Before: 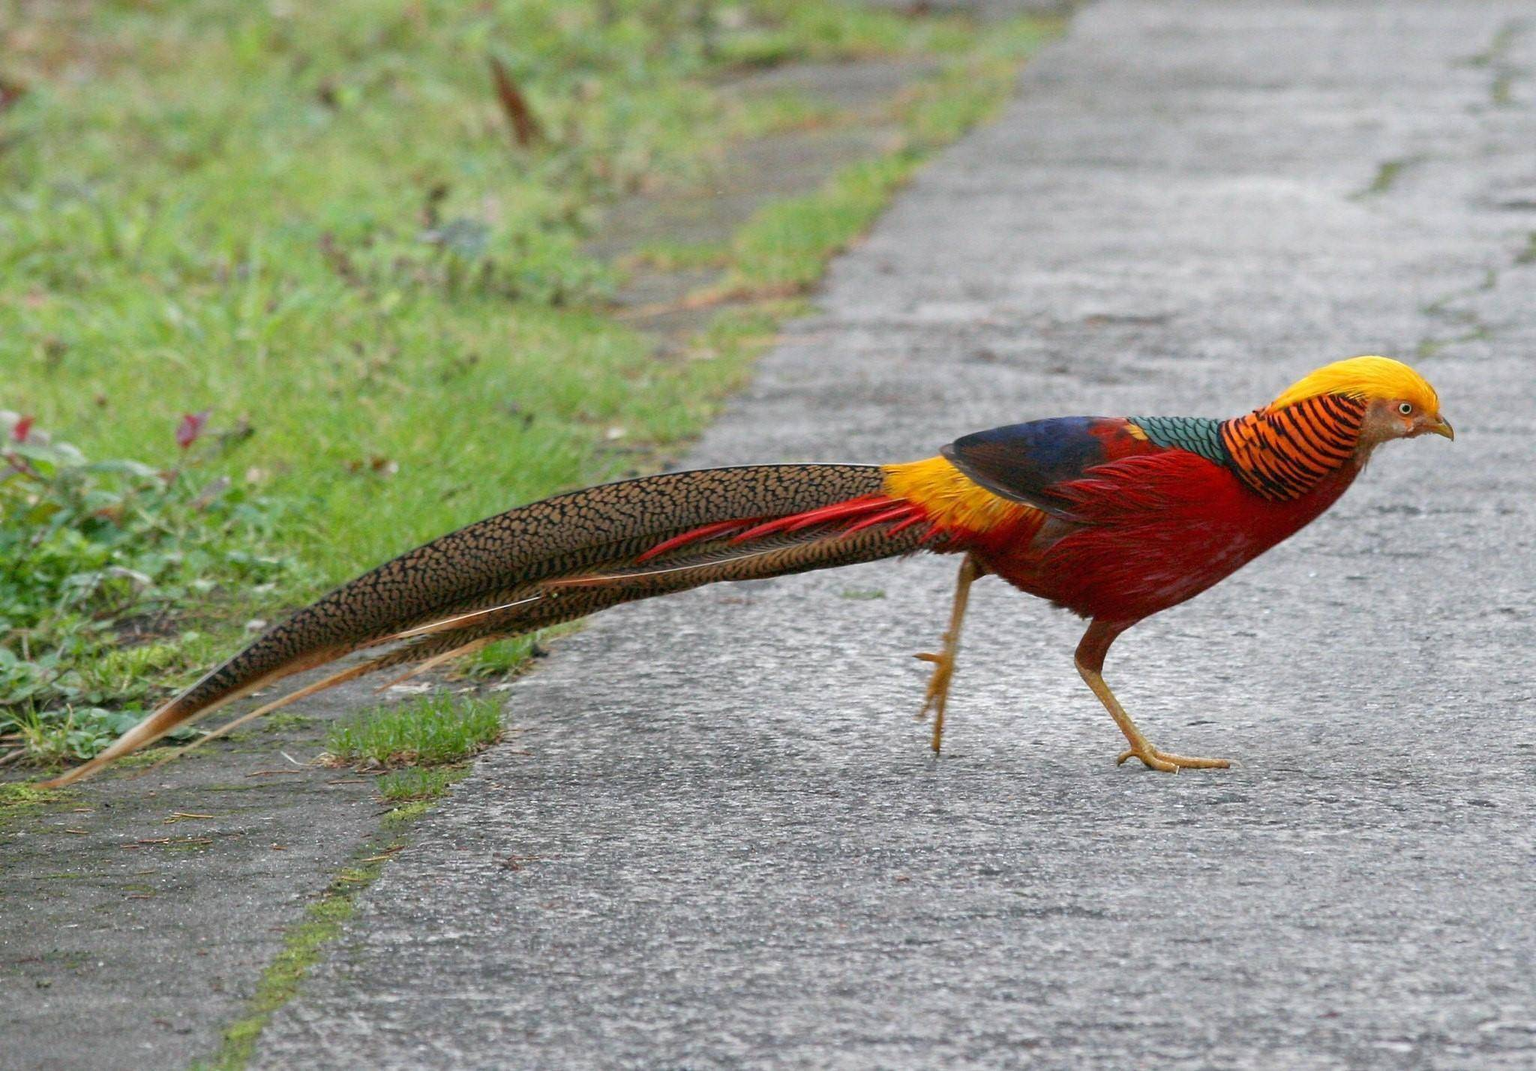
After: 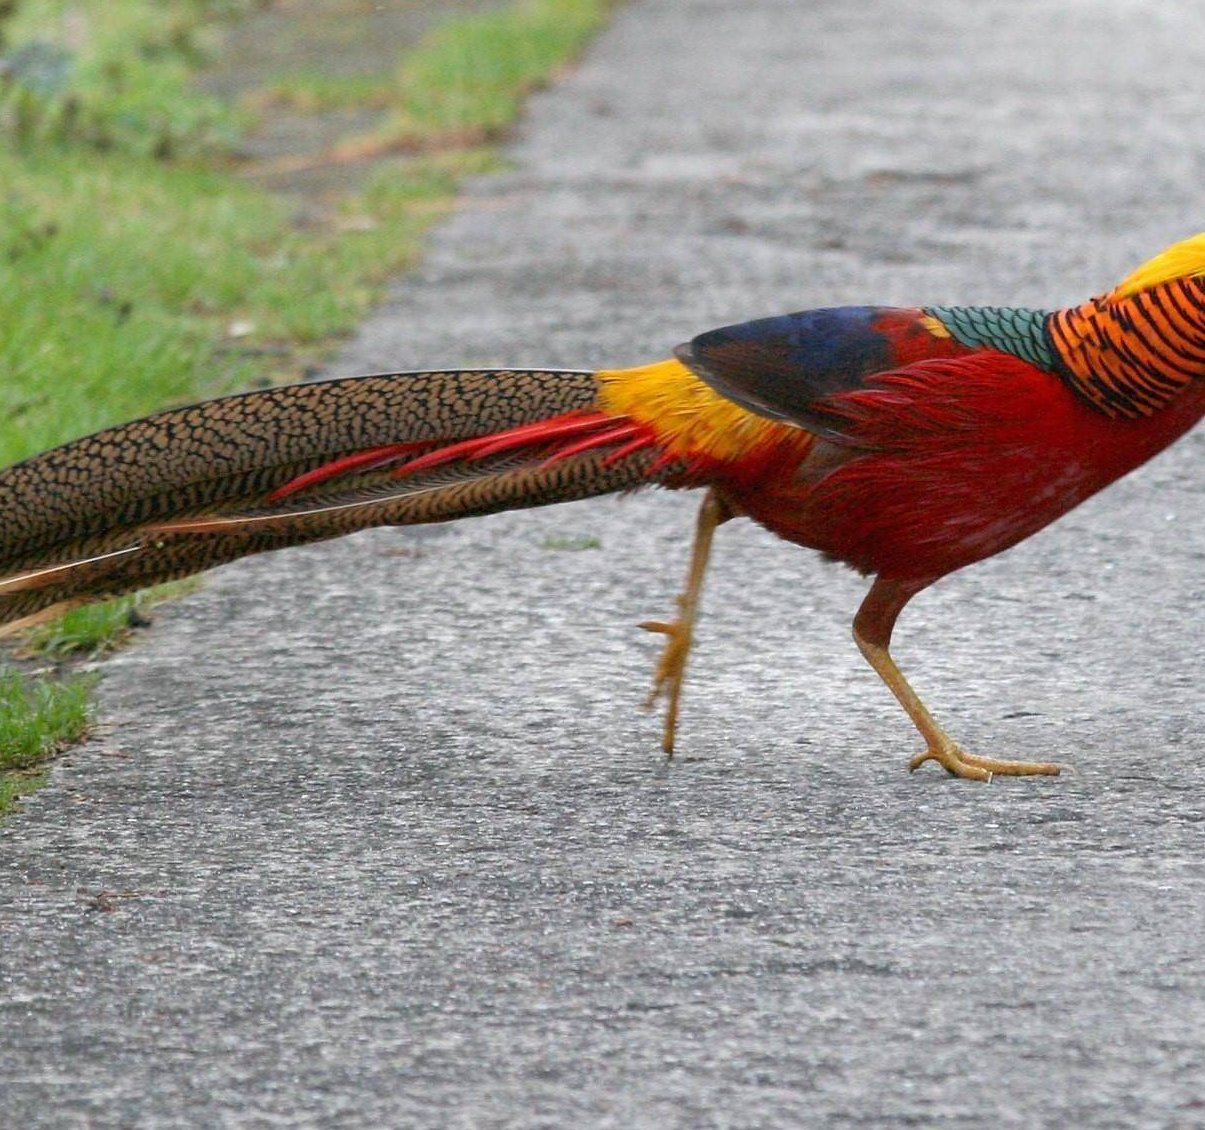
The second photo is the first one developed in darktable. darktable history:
crop and rotate: left 28.339%, top 17.46%, right 12.778%, bottom 3.348%
